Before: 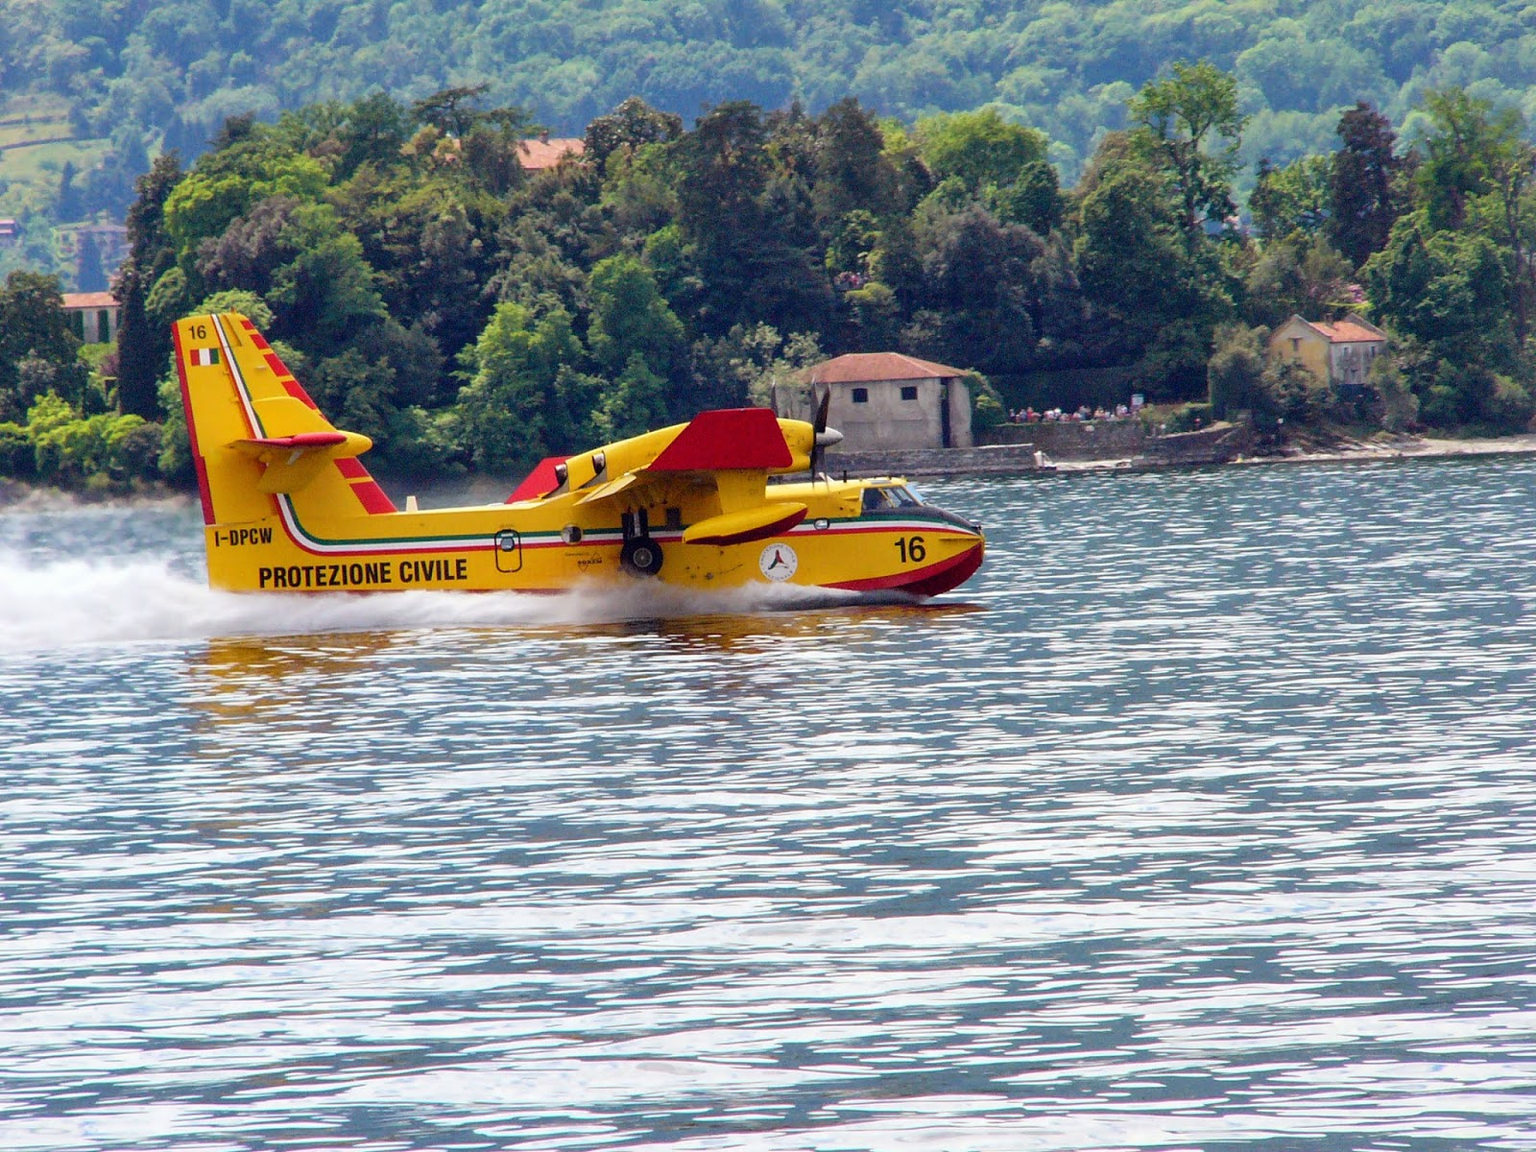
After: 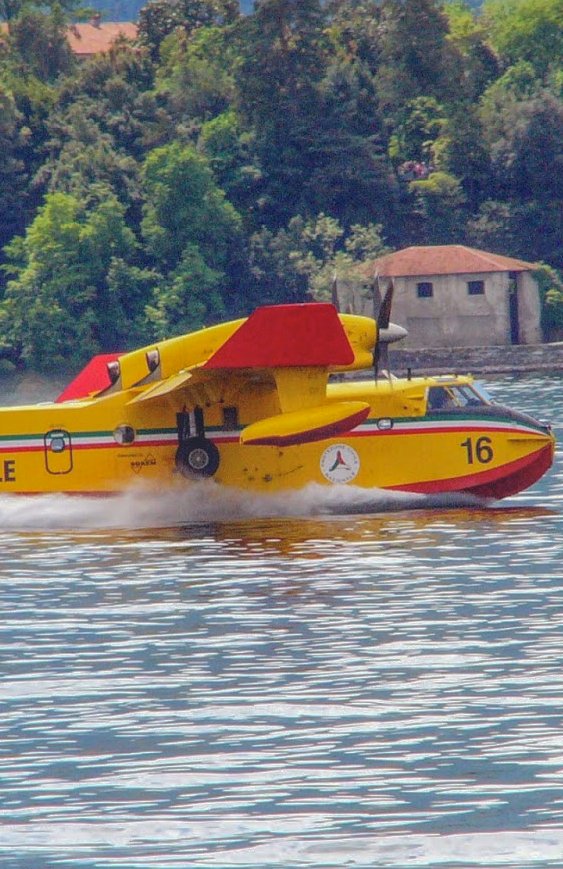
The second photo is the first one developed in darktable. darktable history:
crop and rotate: left 29.476%, top 10.214%, right 35.32%, bottom 17.333%
shadows and highlights: shadows 40, highlights -60
local contrast: highlights 73%, shadows 15%, midtone range 0.197
